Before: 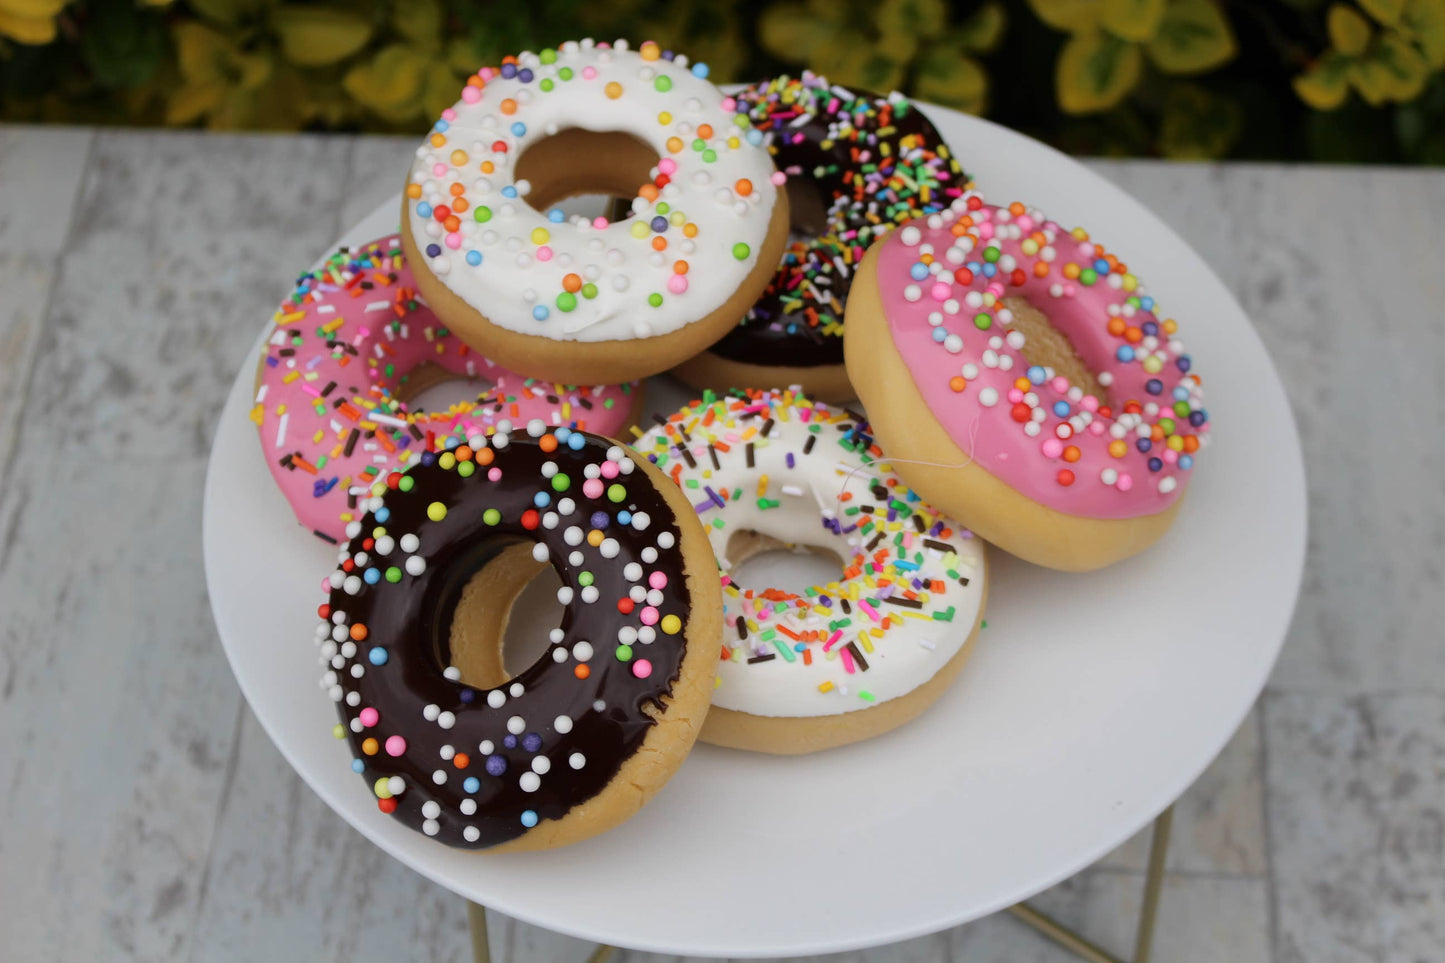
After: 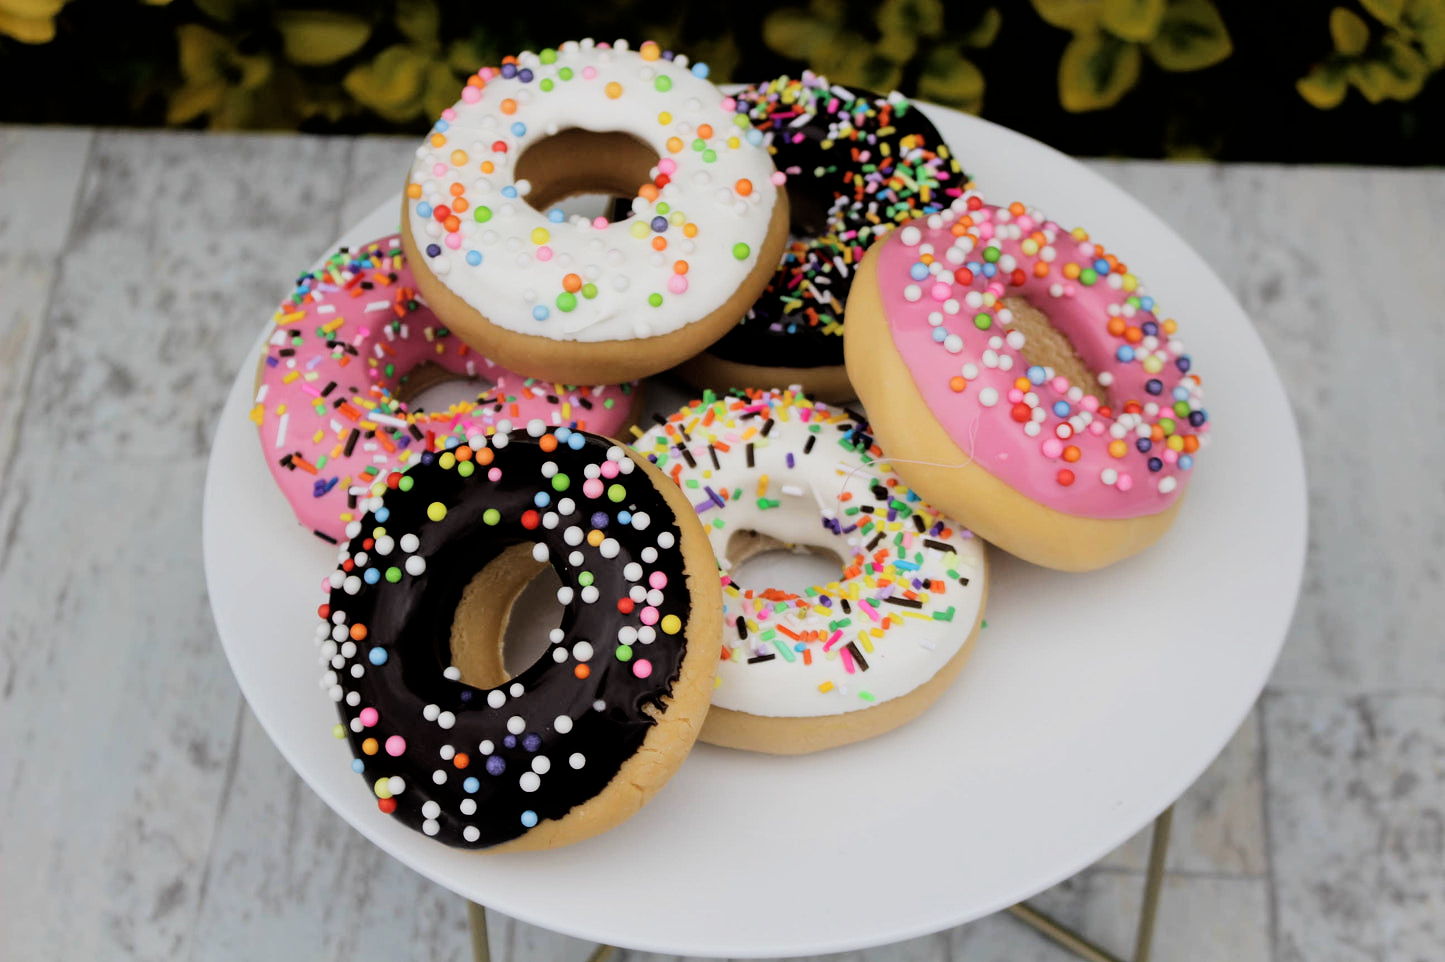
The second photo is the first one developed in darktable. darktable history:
exposure: exposure 0.207 EV, compensate highlight preservation false
crop: bottom 0.071%
filmic rgb: black relative exposure -5 EV, hardness 2.88, contrast 1.4, highlights saturation mix -20%
